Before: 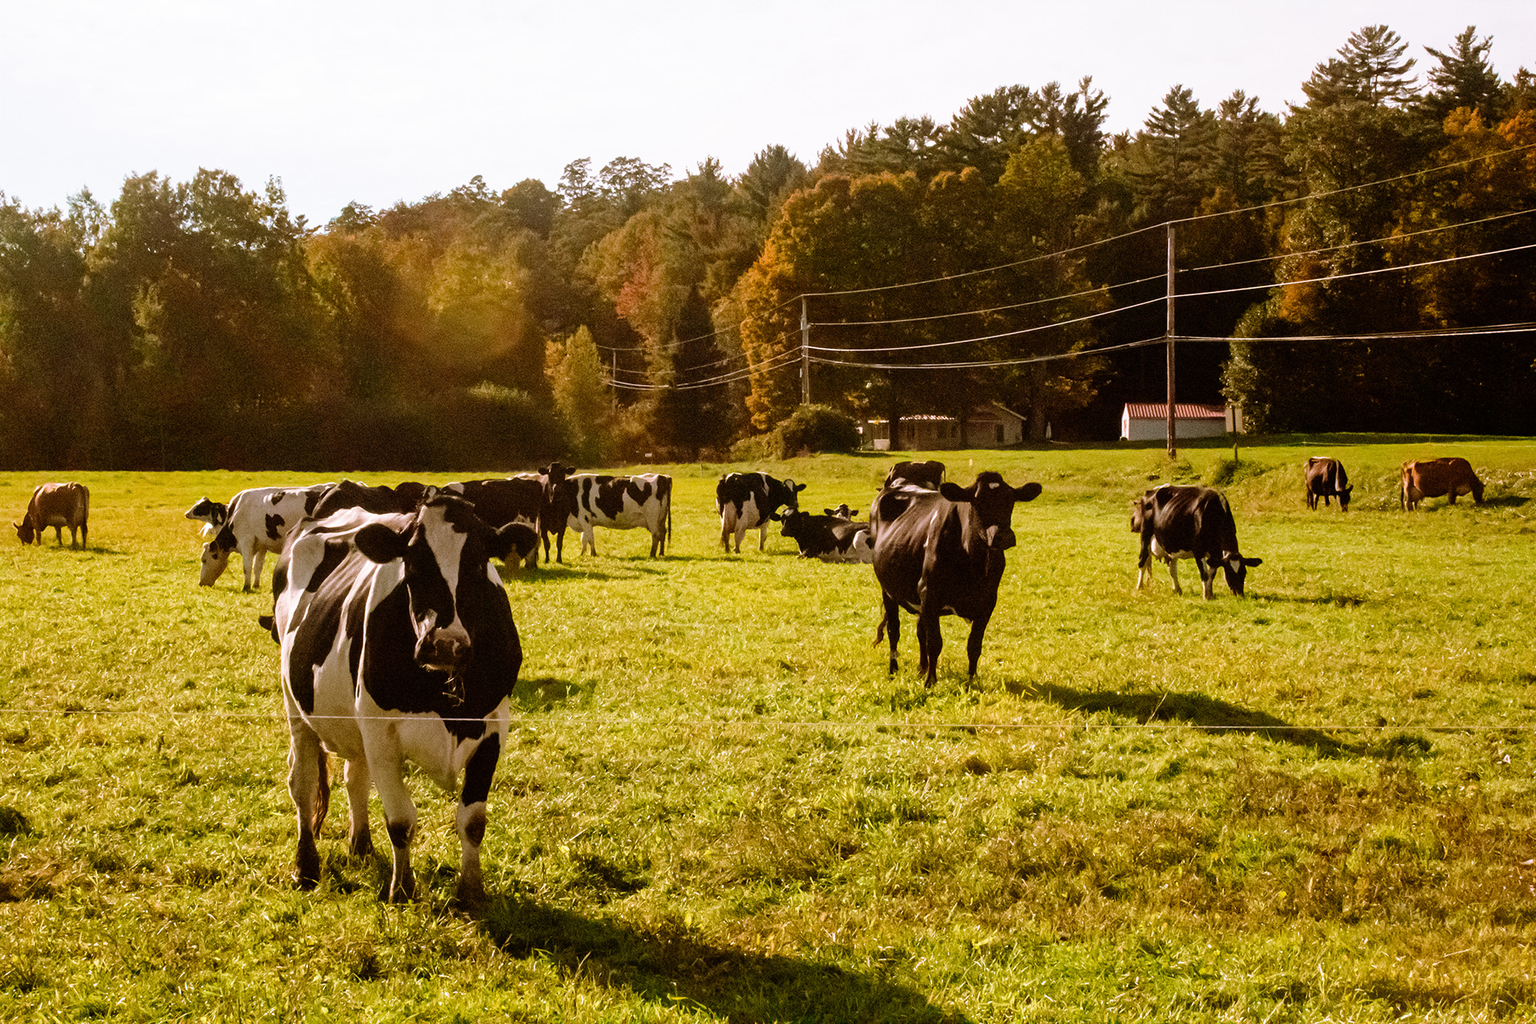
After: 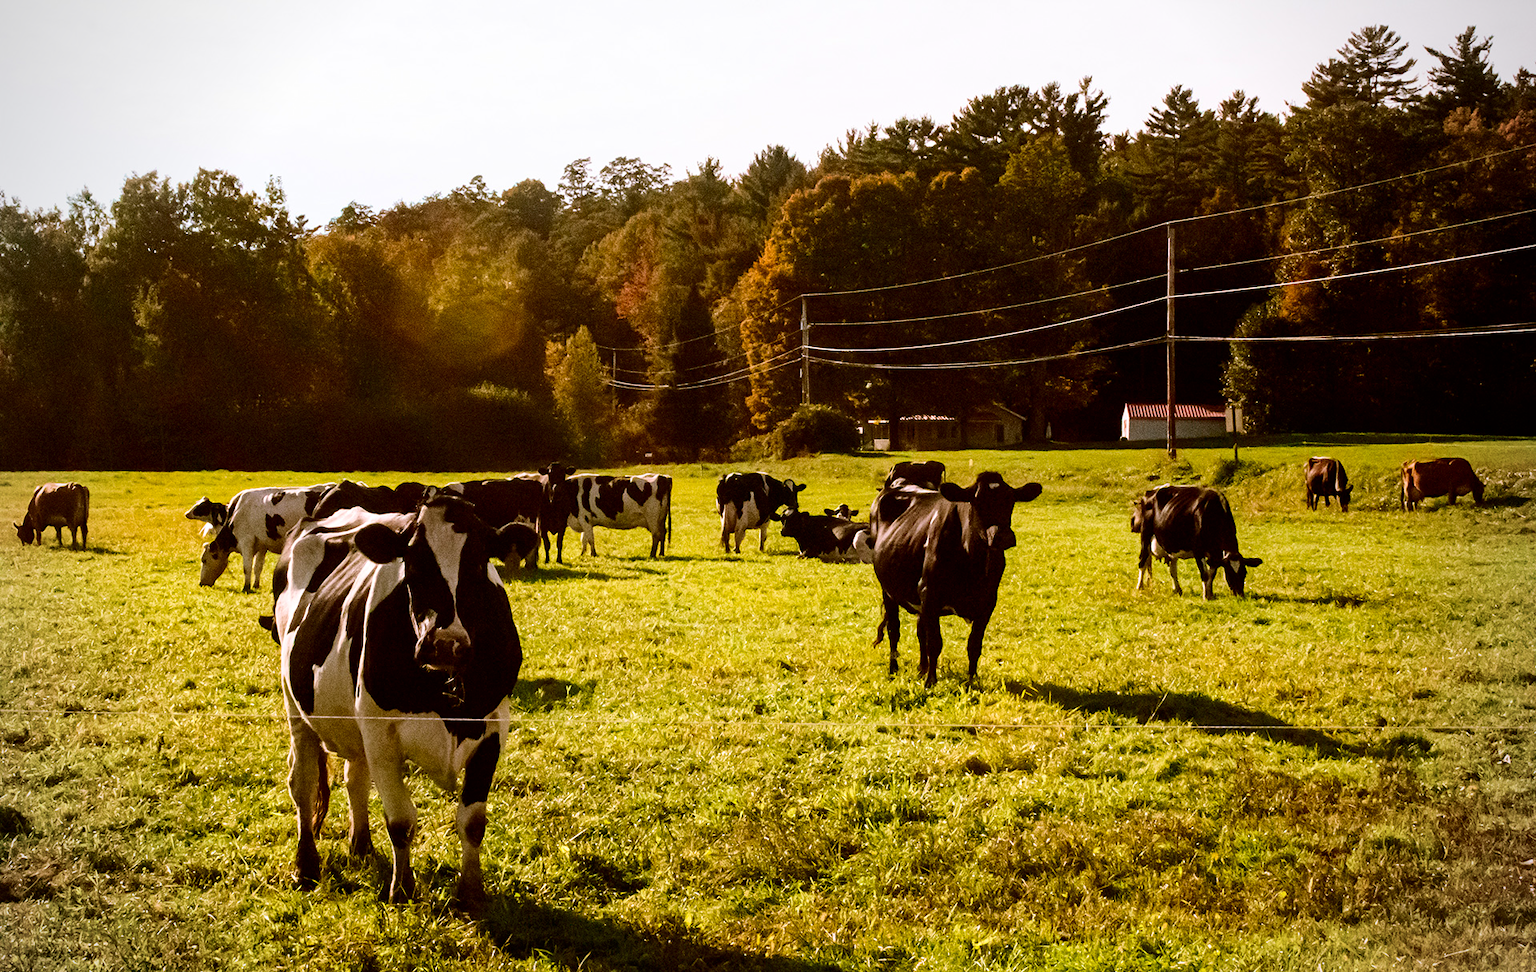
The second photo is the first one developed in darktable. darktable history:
tone equalizer: smoothing 1
contrast brightness saturation: contrast 0.203, brightness -0.101, saturation 0.098
crop and rotate: top 0.007%, bottom 5.067%
vignetting: fall-off radius 61.23%
